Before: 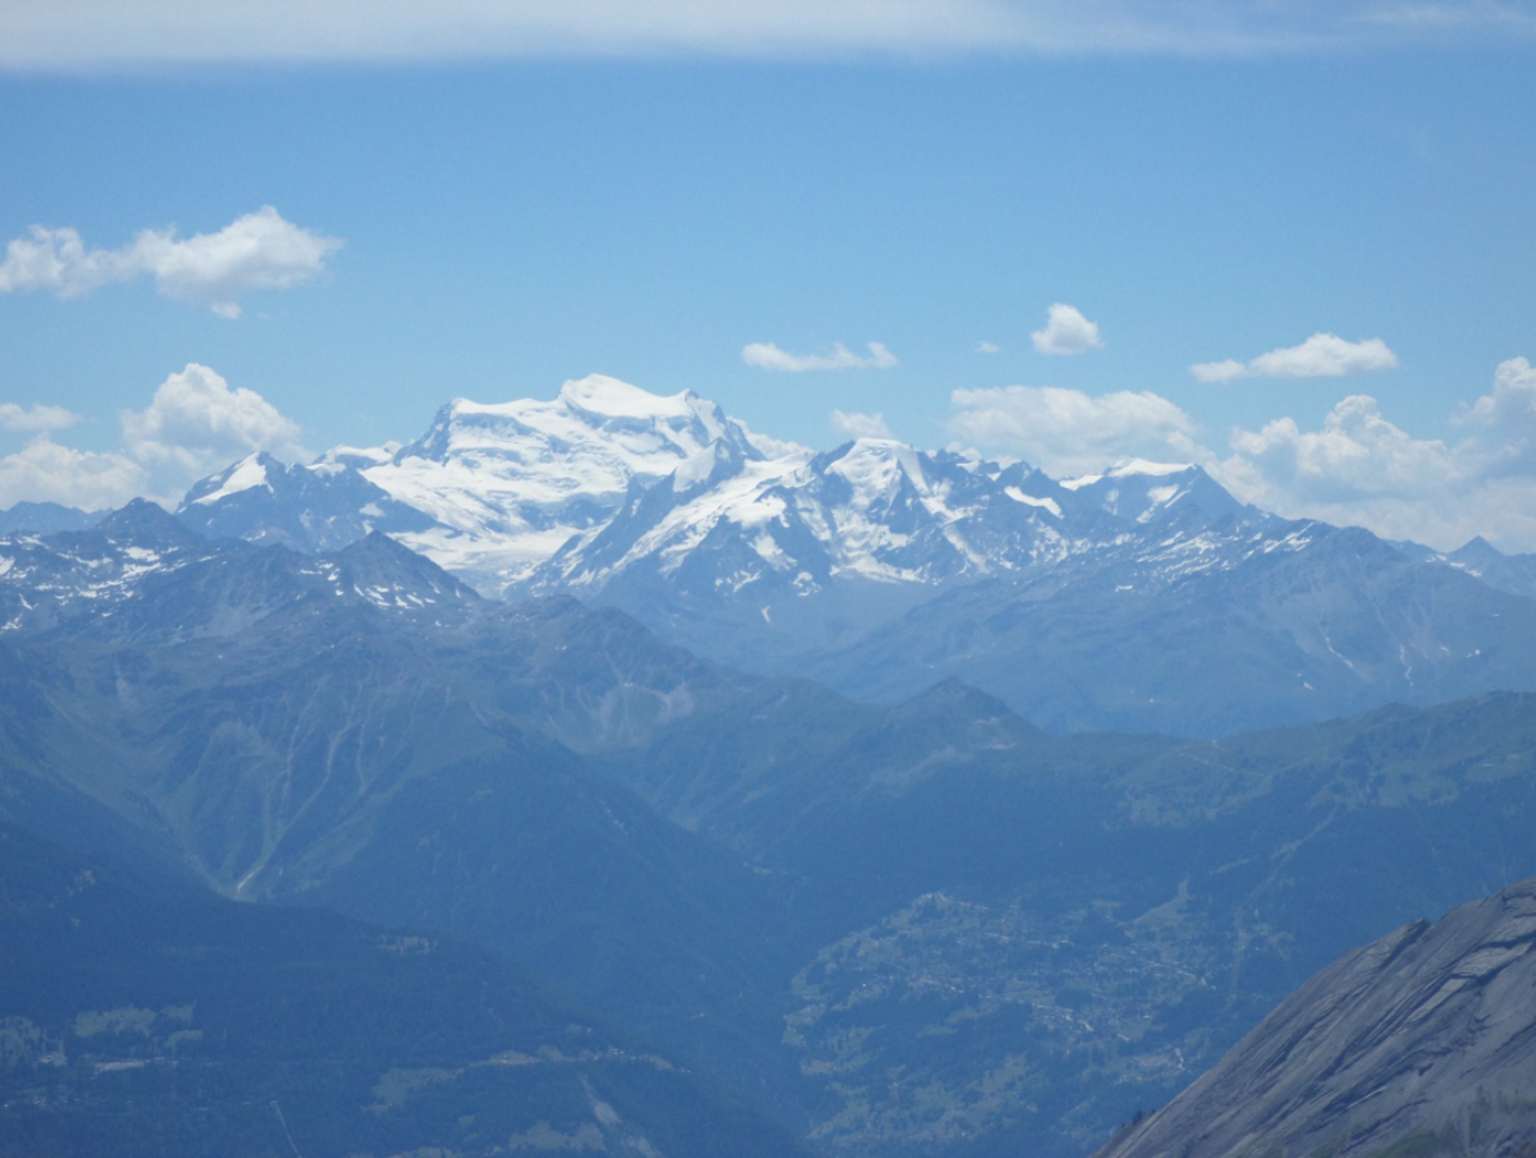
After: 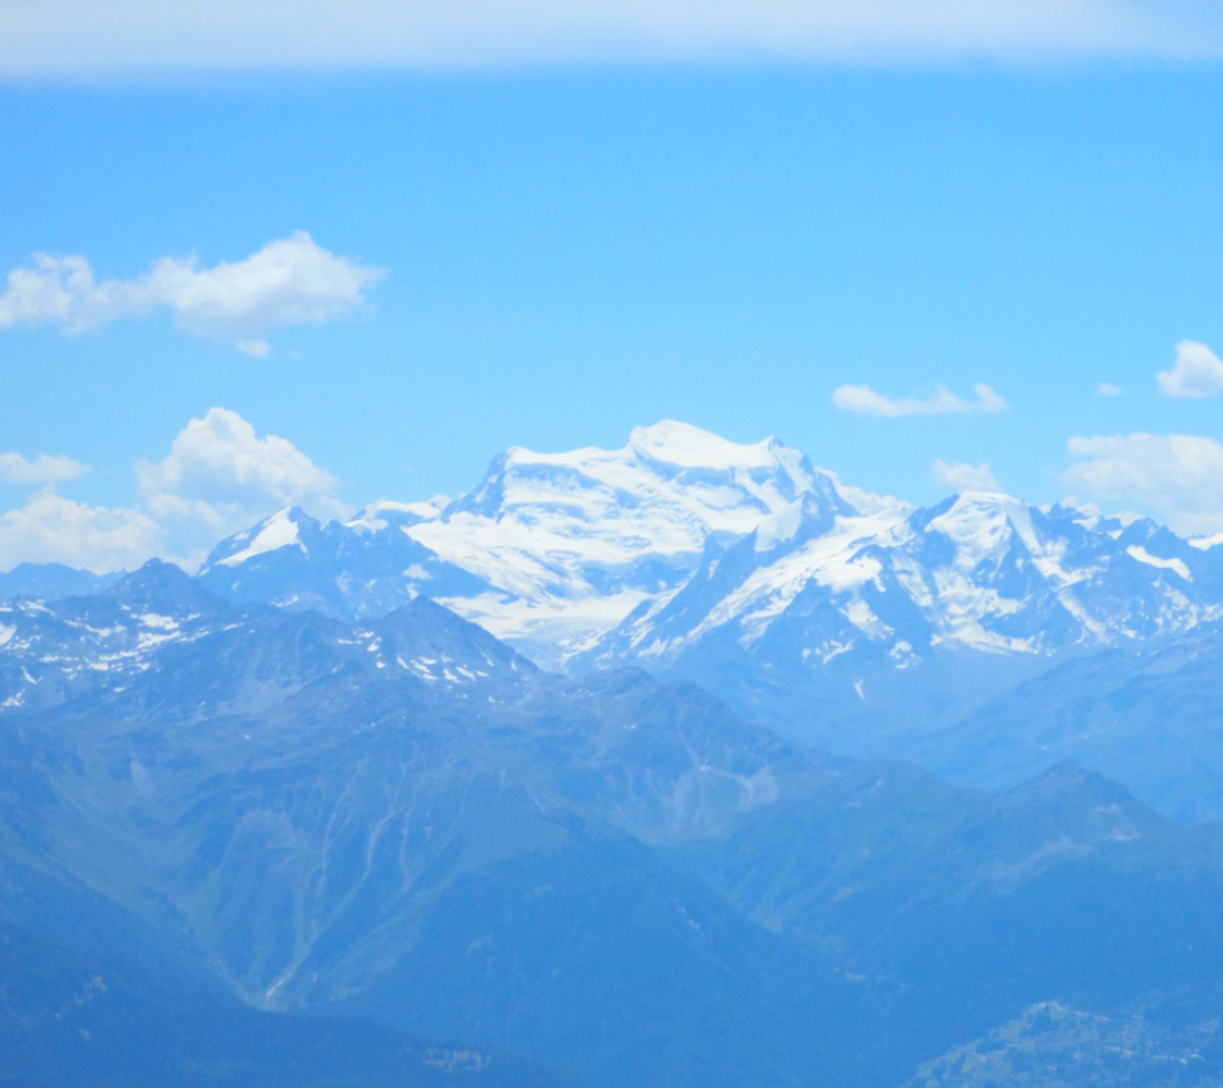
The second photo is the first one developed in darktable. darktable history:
contrast brightness saturation: contrast 0.07, brightness 0.177, saturation 0.42
crop: right 29.006%, bottom 16.199%
